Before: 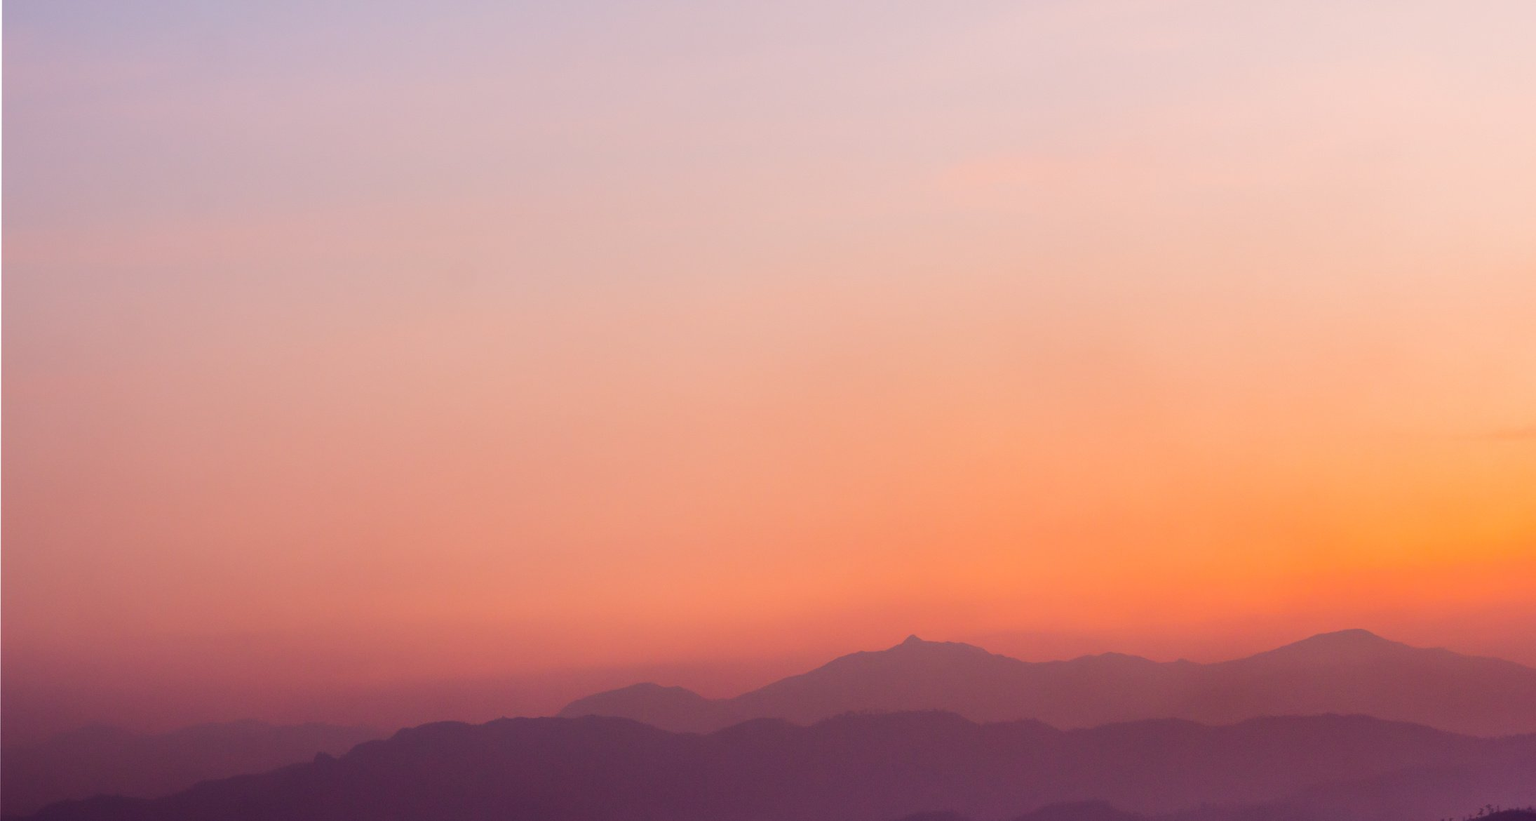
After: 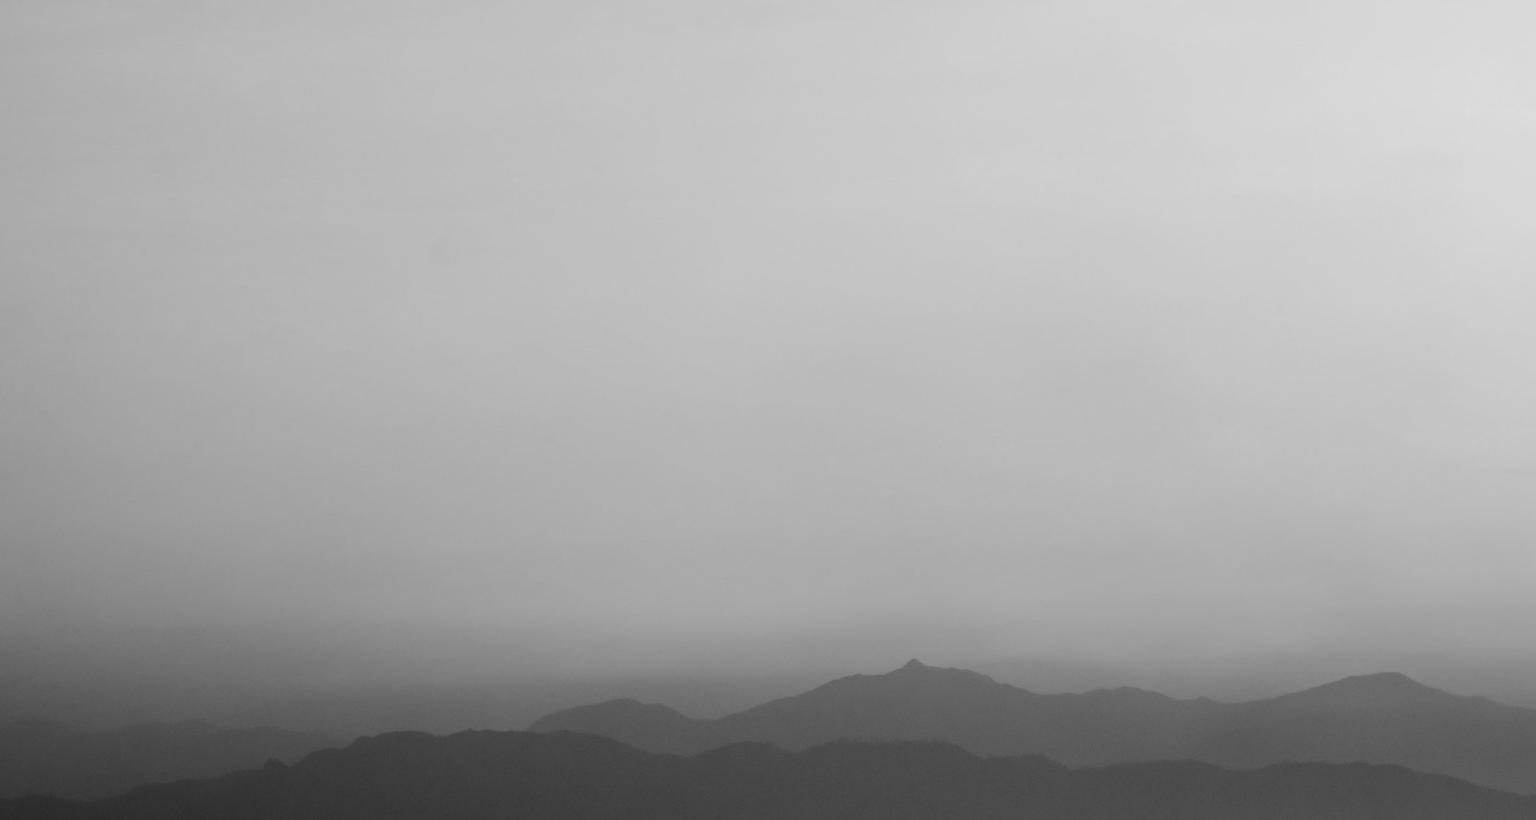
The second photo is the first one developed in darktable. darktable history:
crop and rotate: angle -2.38°
monochrome: a -3.63, b -0.465
